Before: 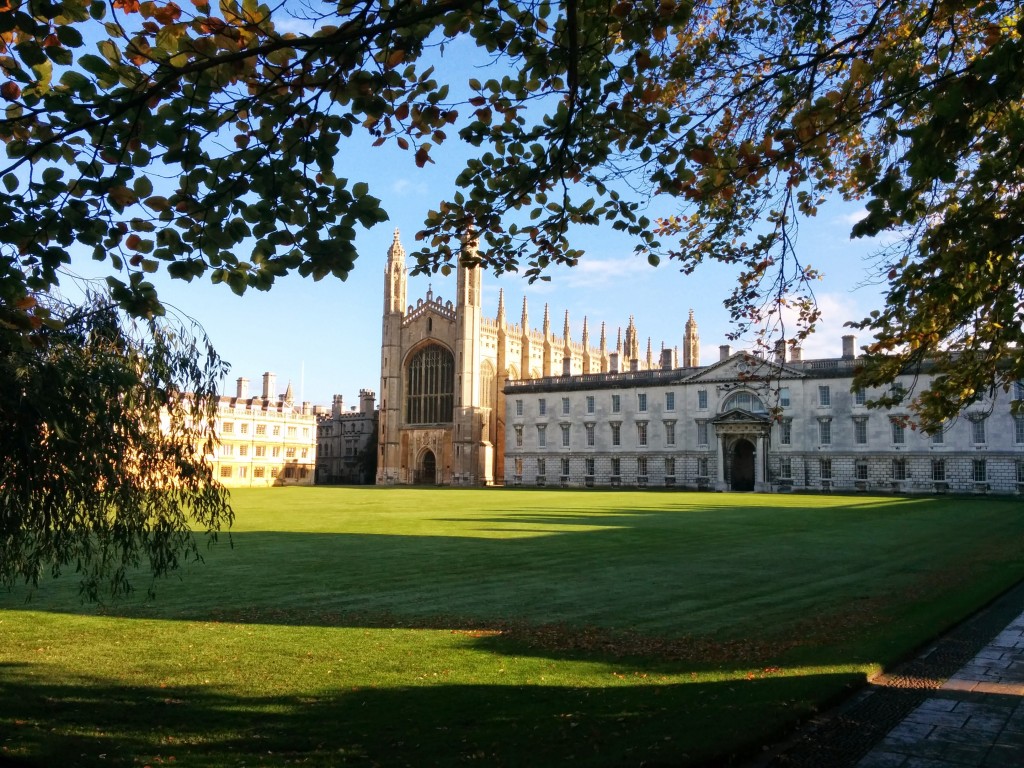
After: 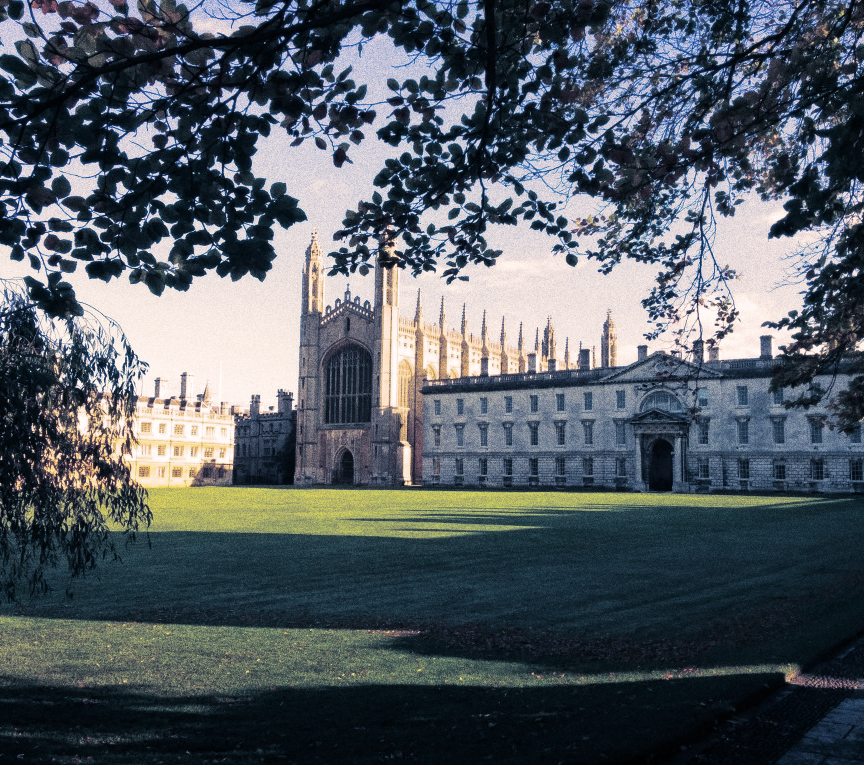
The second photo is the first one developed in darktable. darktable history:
grain: coarseness 0.09 ISO, strength 40%
split-toning: shadows › hue 226.8°, shadows › saturation 0.56, highlights › hue 28.8°, balance -40, compress 0%
crop: left 8.026%, right 7.374%
